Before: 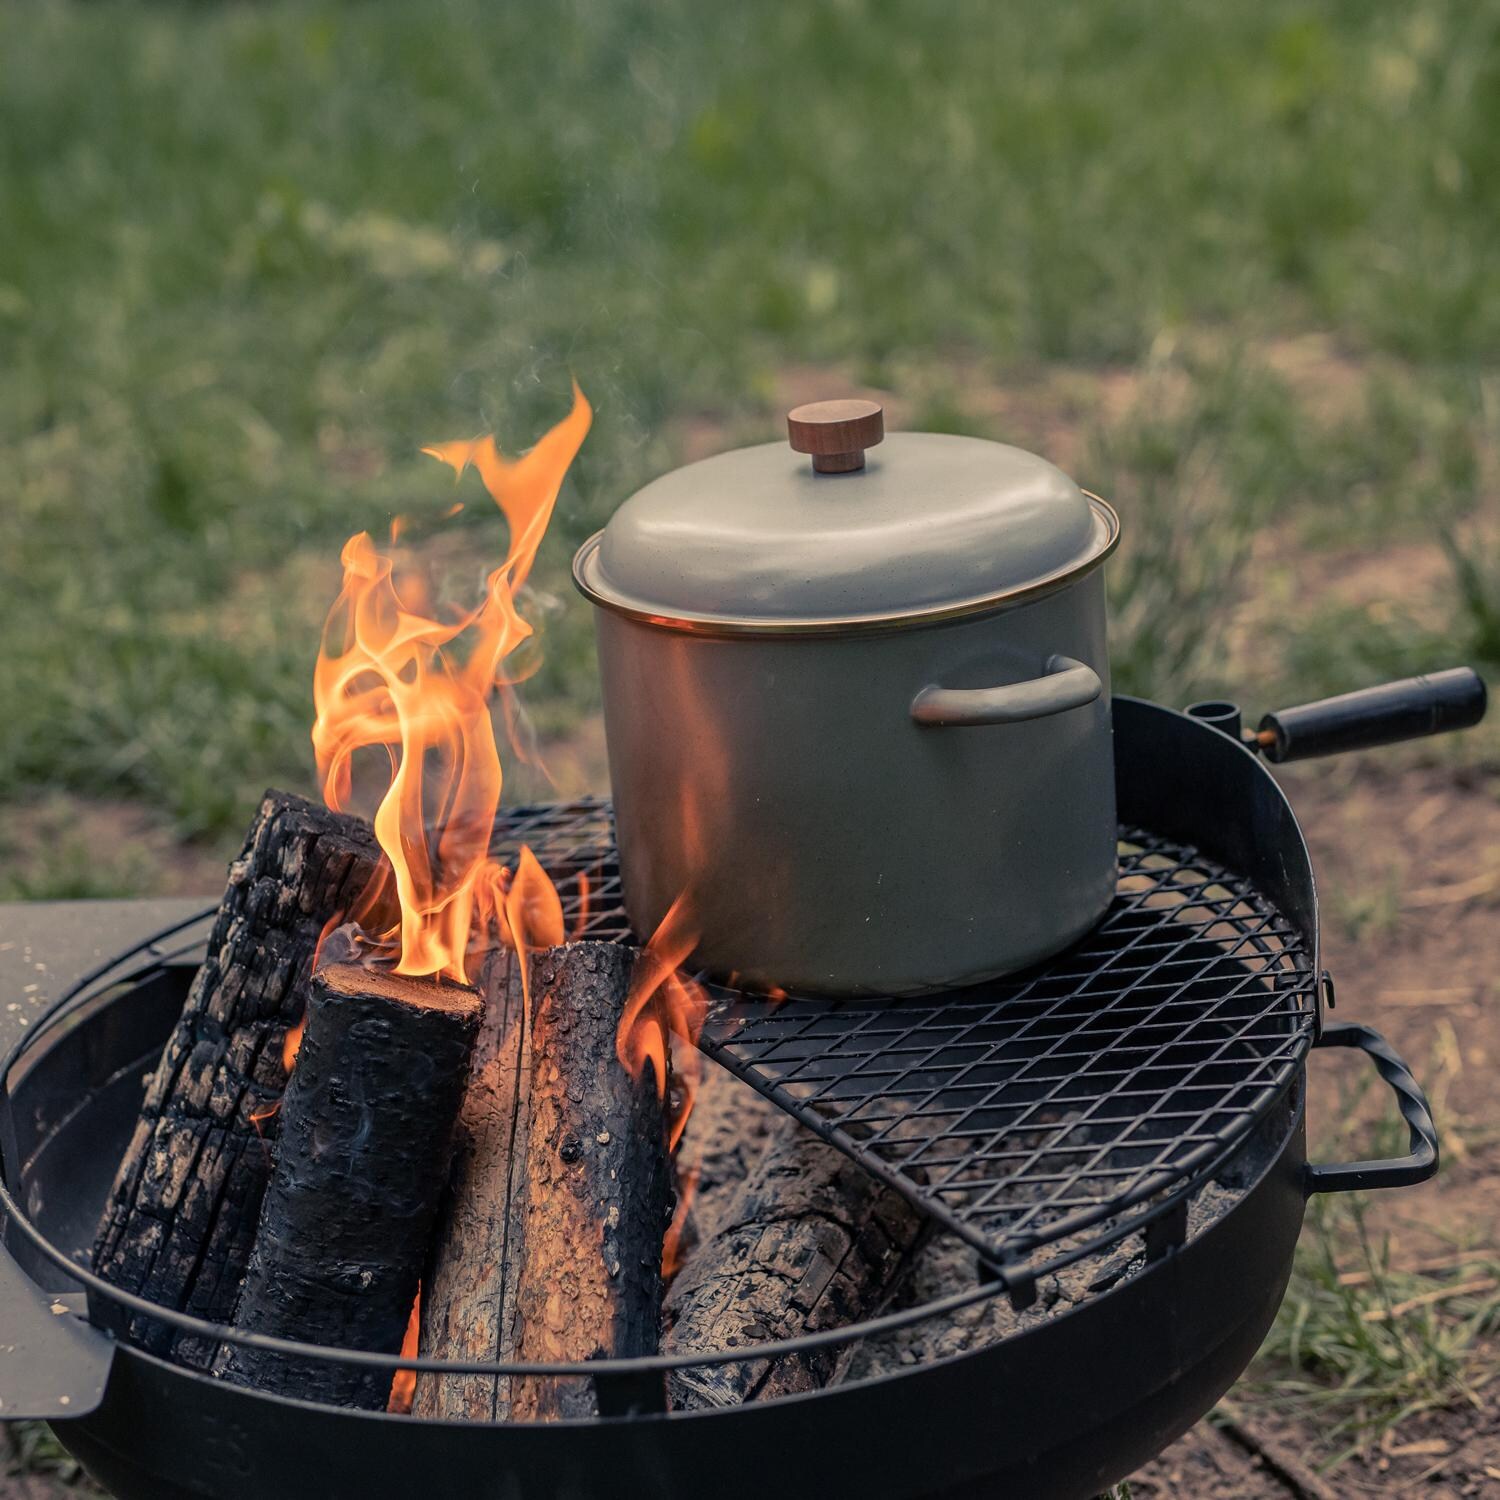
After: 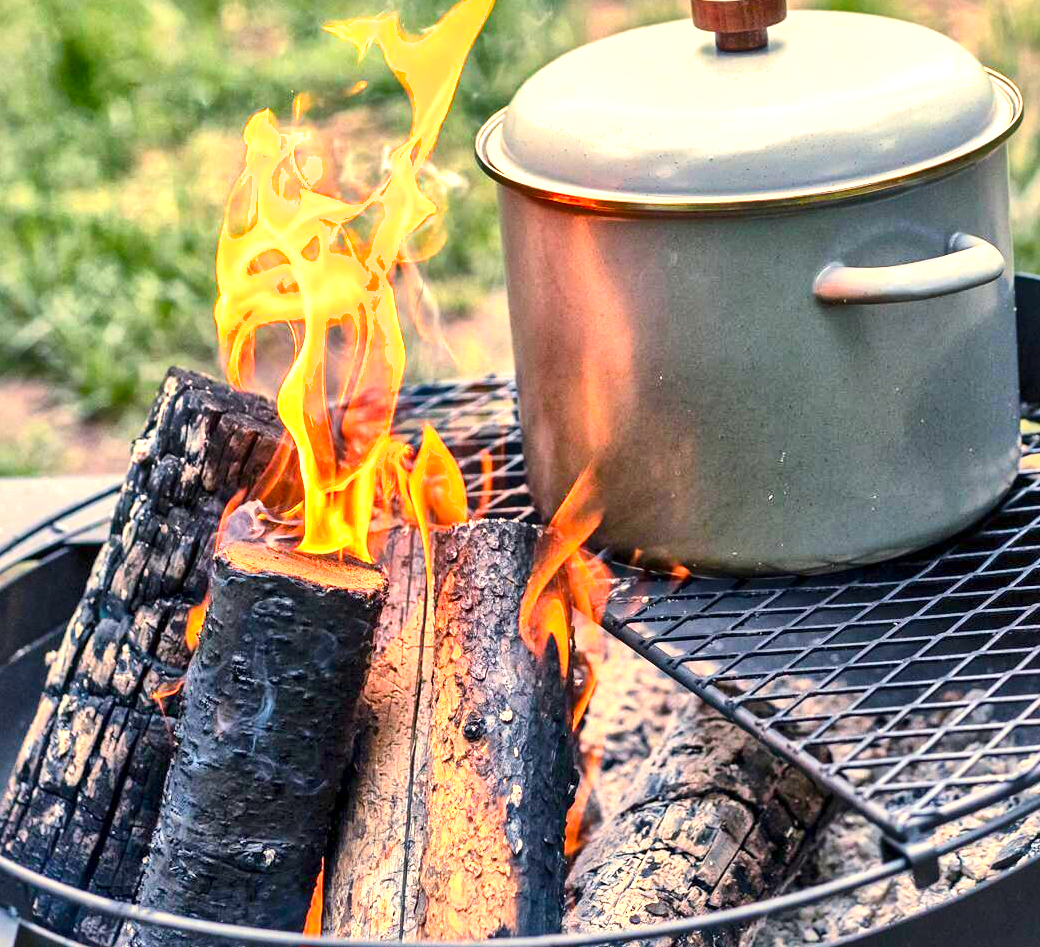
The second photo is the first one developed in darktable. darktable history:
exposure: black level correction 0, exposure 1.103 EV, compensate highlight preservation false
crop: left 6.515%, top 28.159%, right 24.134%, bottom 8.694%
local contrast: mode bilateral grid, contrast 20, coarseness 50, detail 173%, midtone range 0.2
color balance rgb: power › hue 313.35°, linear chroma grading › global chroma 13.832%, perceptual saturation grading › global saturation 0.718%, perceptual brilliance grading › global brilliance 10.565%, perceptual brilliance grading › shadows 14.517%, global vibrance 2.847%
shadows and highlights: shadows color adjustment 97.67%, low approximation 0.01, soften with gaussian
contrast brightness saturation: contrast 0.205, brightness 0.168, saturation 0.22
